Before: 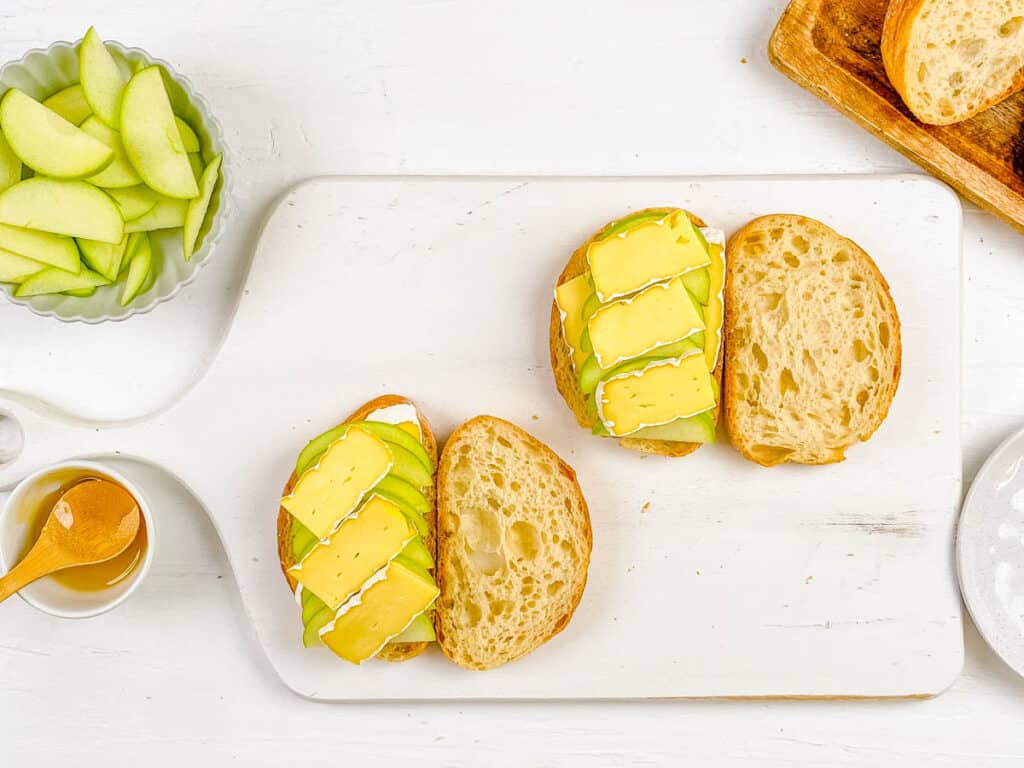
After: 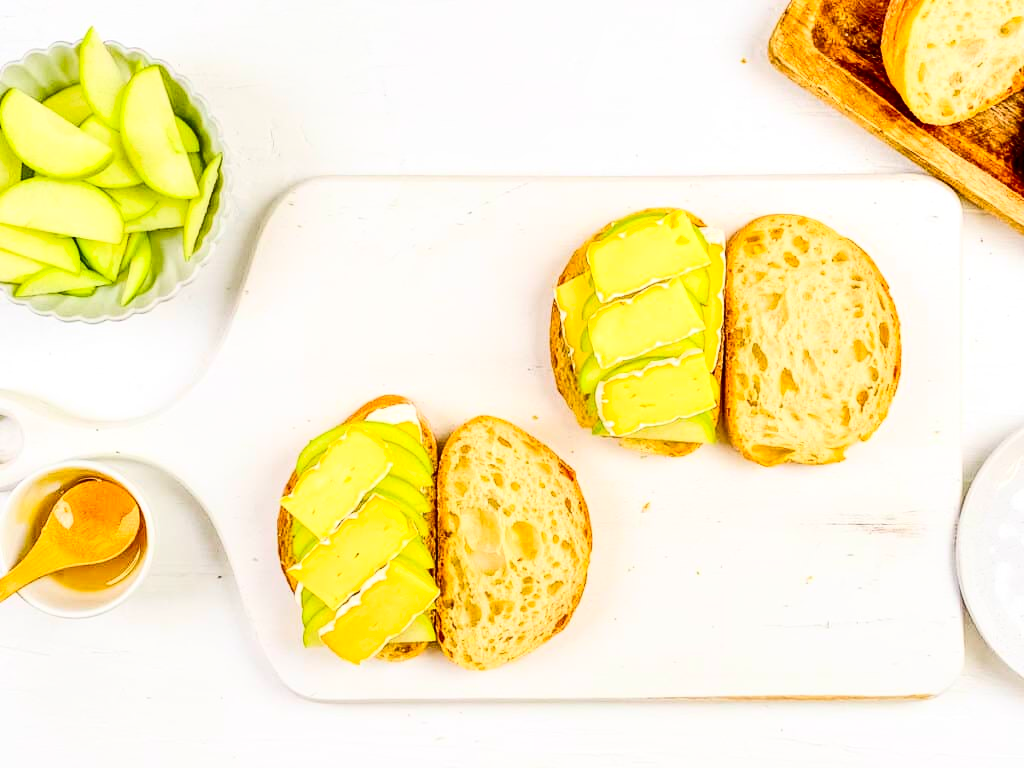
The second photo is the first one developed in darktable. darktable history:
local contrast: highlights 100%, shadows 100%, detail 120%, midtone range 0.2
contrast brightness saturation: contrast 0.4, brightness 0.05, saturation 0.25
